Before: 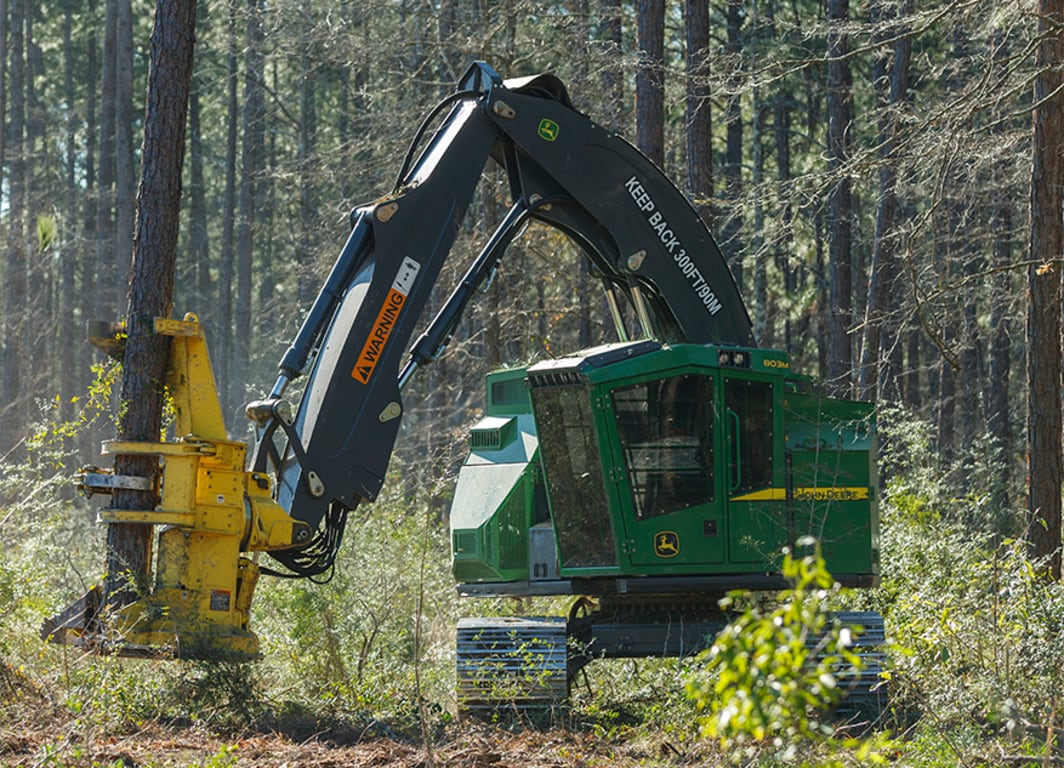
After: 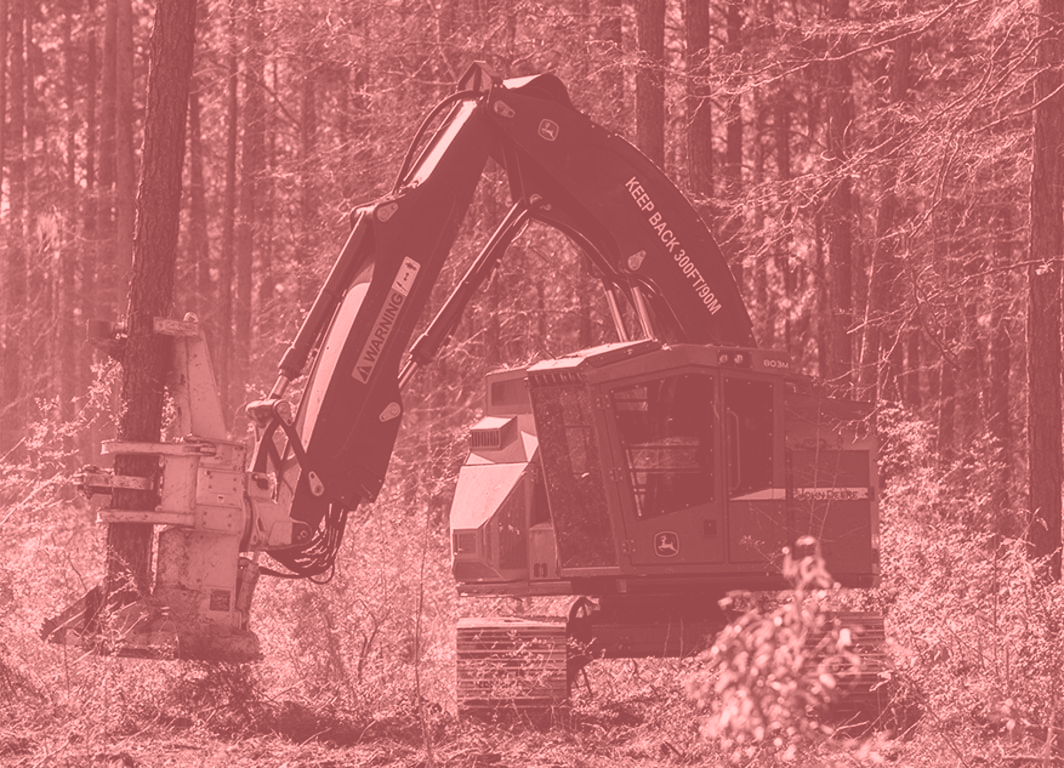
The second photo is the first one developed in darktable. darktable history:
white balance: red 0.871, blue 1.249
contrast brightness saturation: contrast 0.11, saturation -0.17
levels: levels [0.101, 0.578, 0.953]
colorize: saturation 51%, source mix 50.67%, lightness 50.67%
